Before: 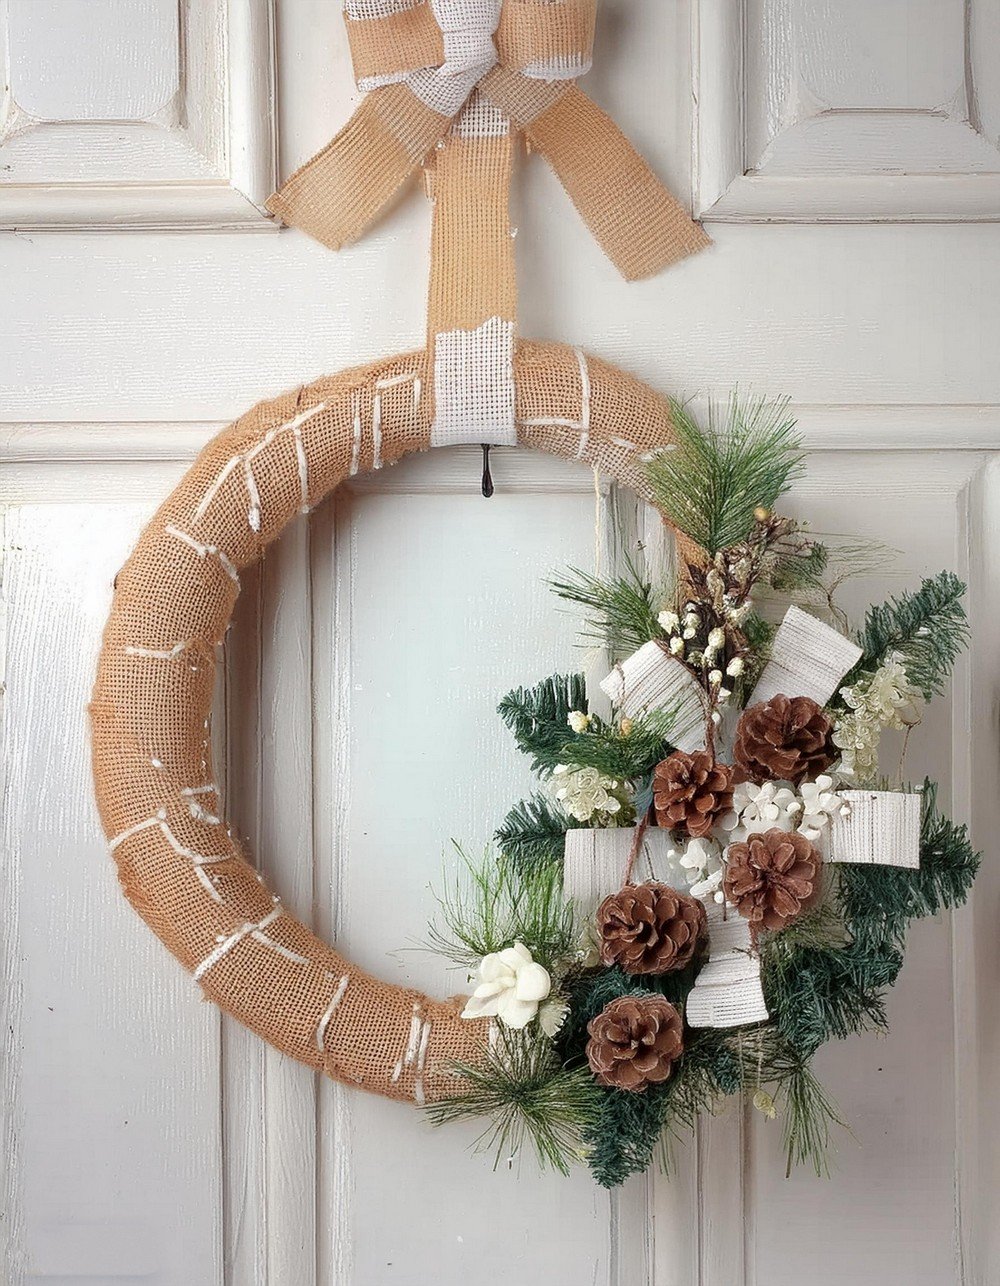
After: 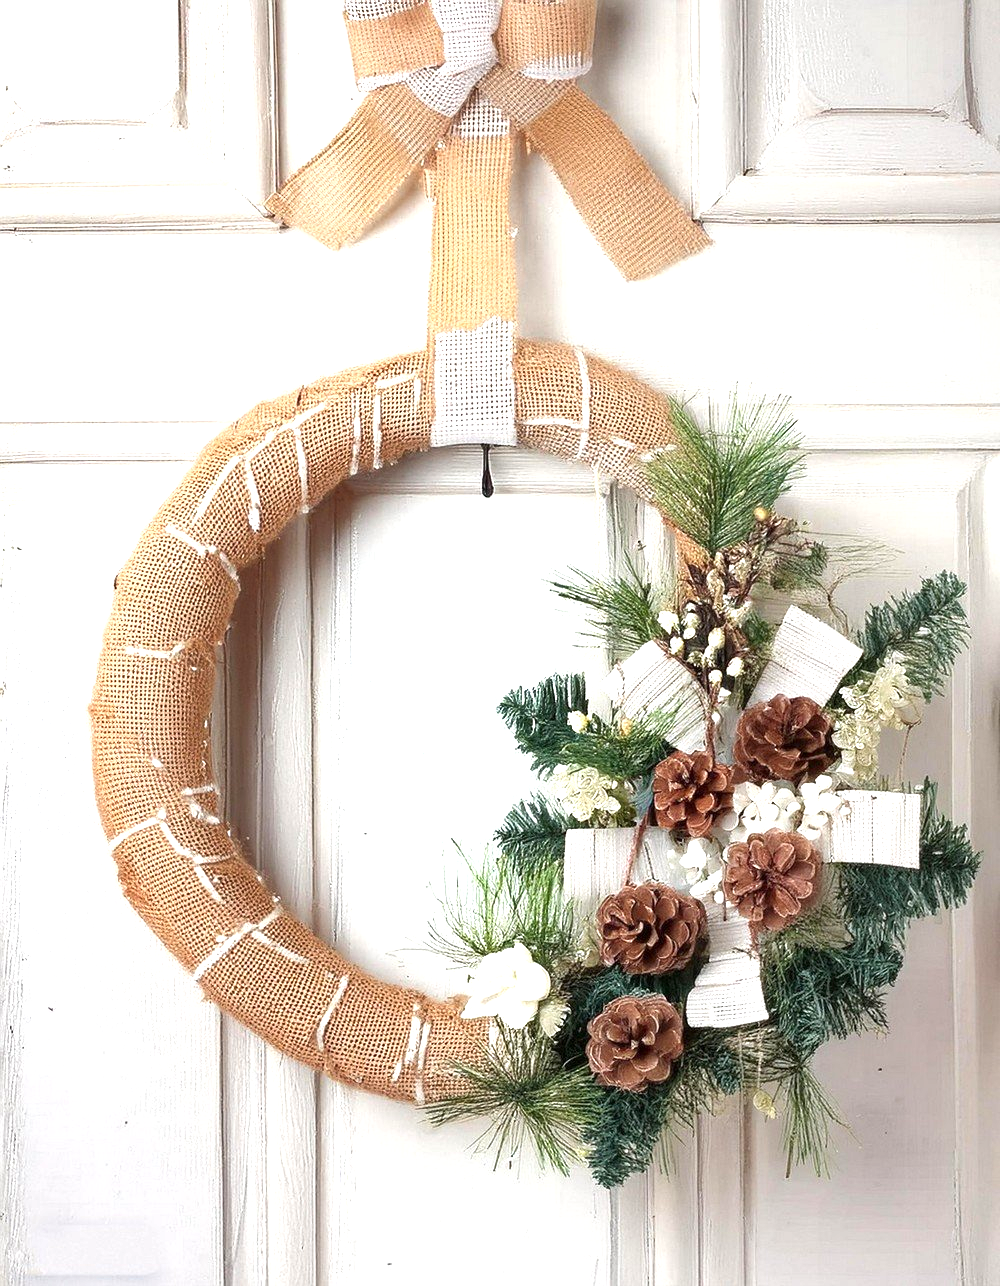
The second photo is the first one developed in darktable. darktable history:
exposure: exposure 0.935 EV, compensate highlight preservation false
shadows and highlights: shadows 37.27, highlights -28.18, soften with gaussian
